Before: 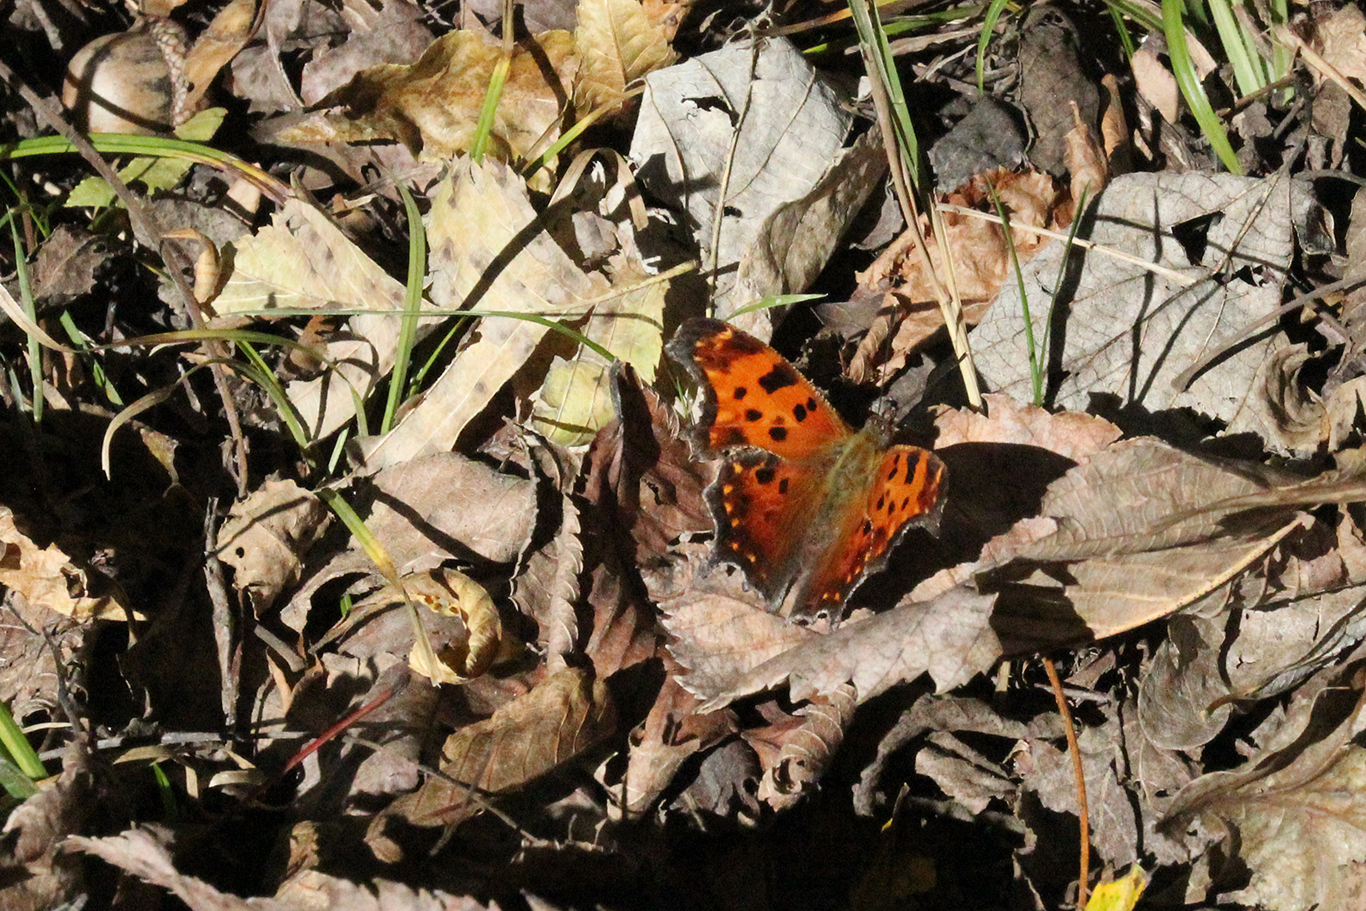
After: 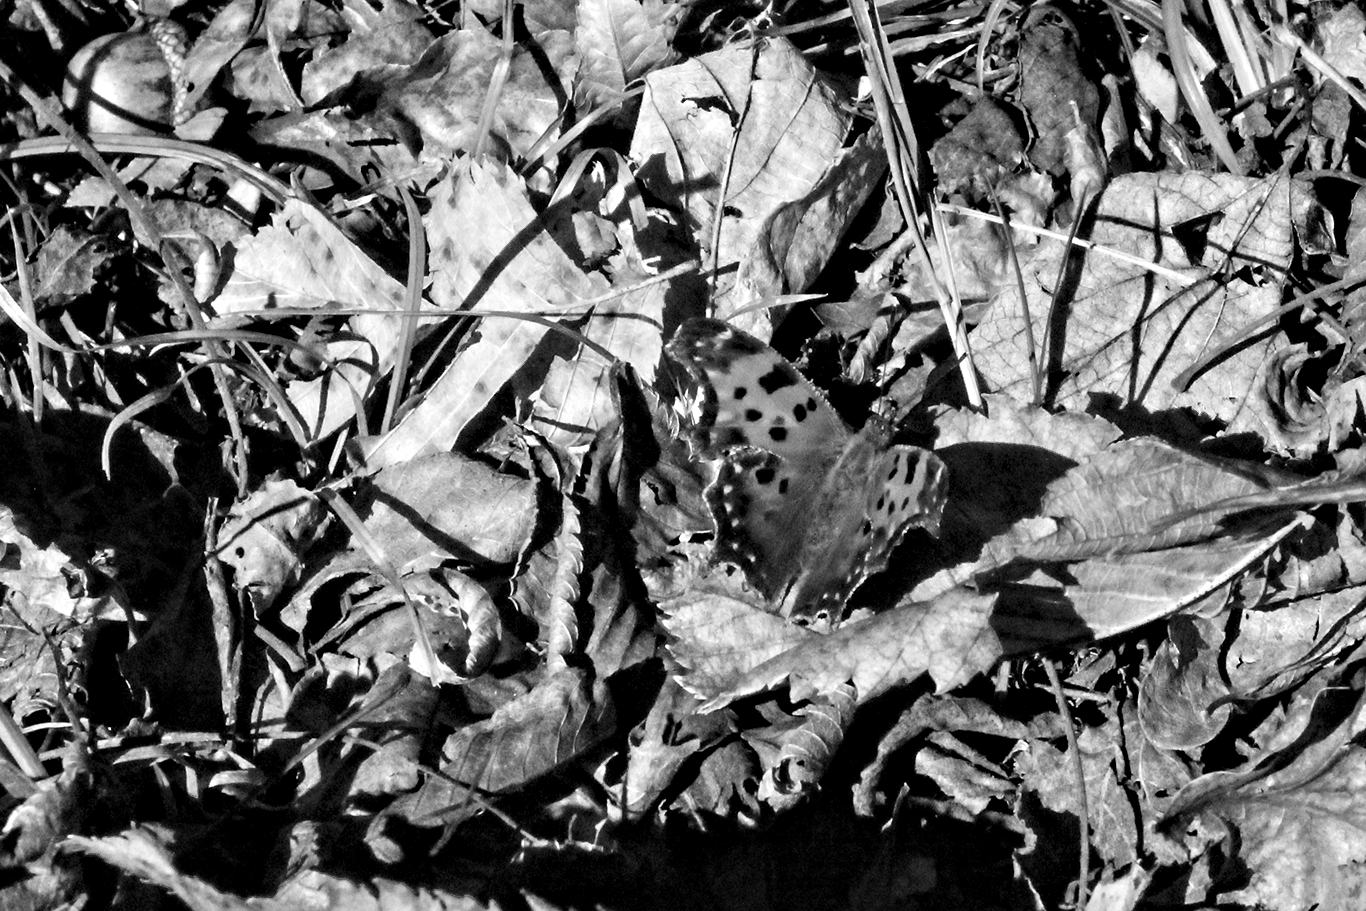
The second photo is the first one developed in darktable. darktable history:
monochrome: on, module defaults
contrast equalizer: y [[0.511, 0.558, 0.631, 0.632, 0.559, 0.512], [0.5 ×6], [0.507, 0.559, 0.627, 0.644, 0.647, 0.647], [0 ×6], [0 ×6]]
